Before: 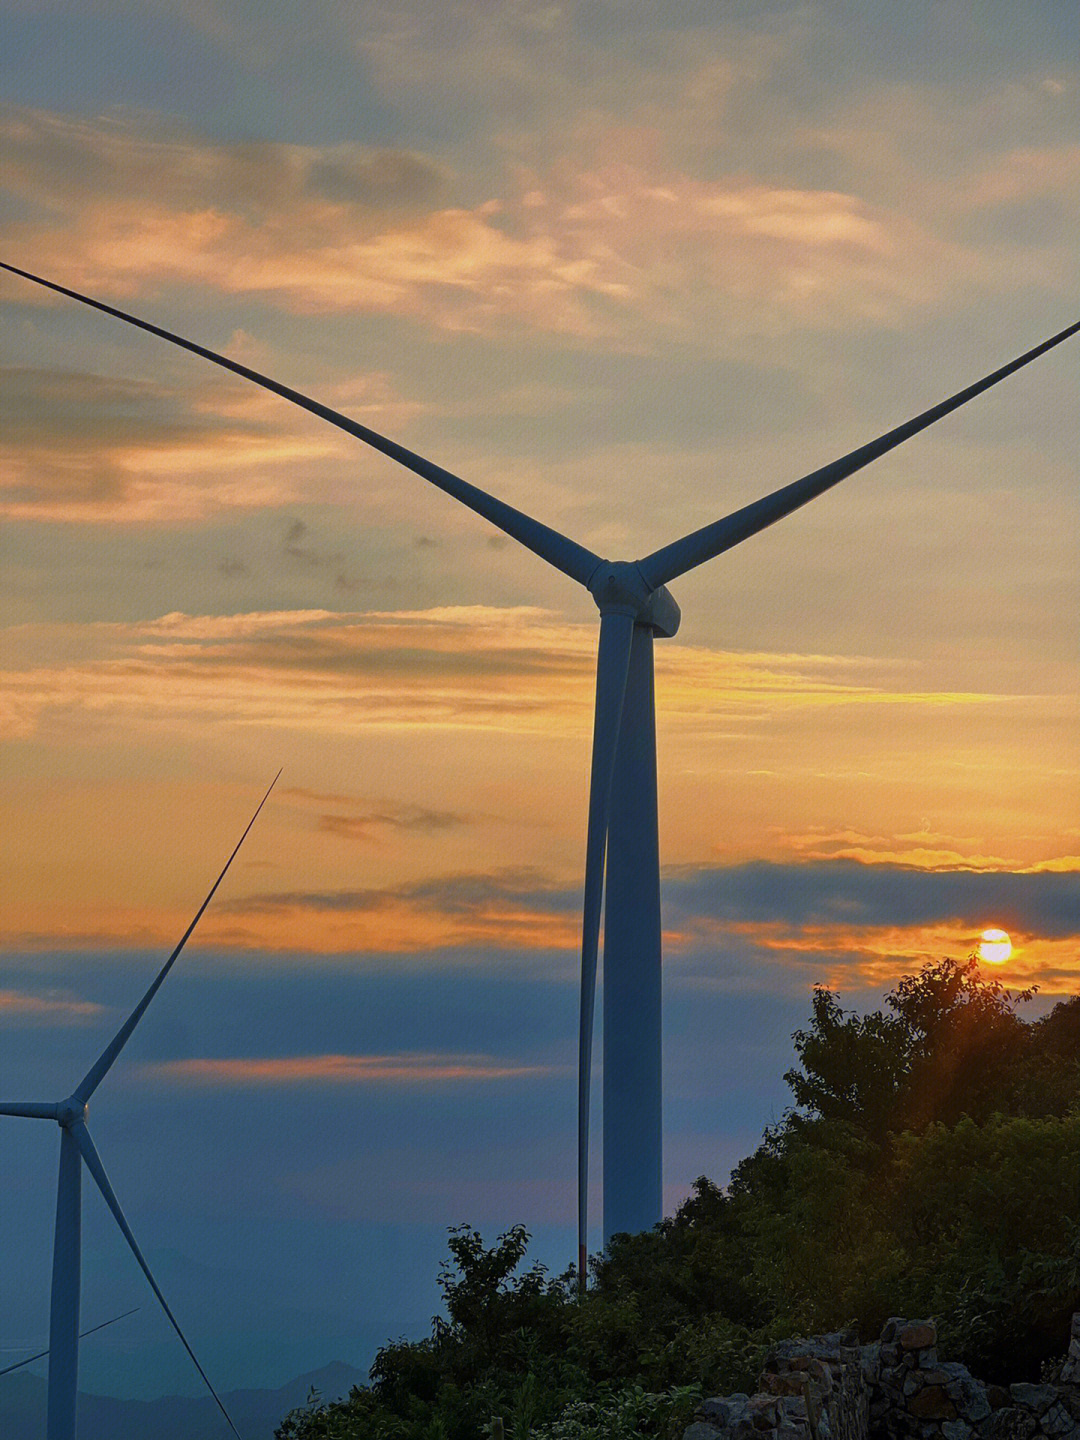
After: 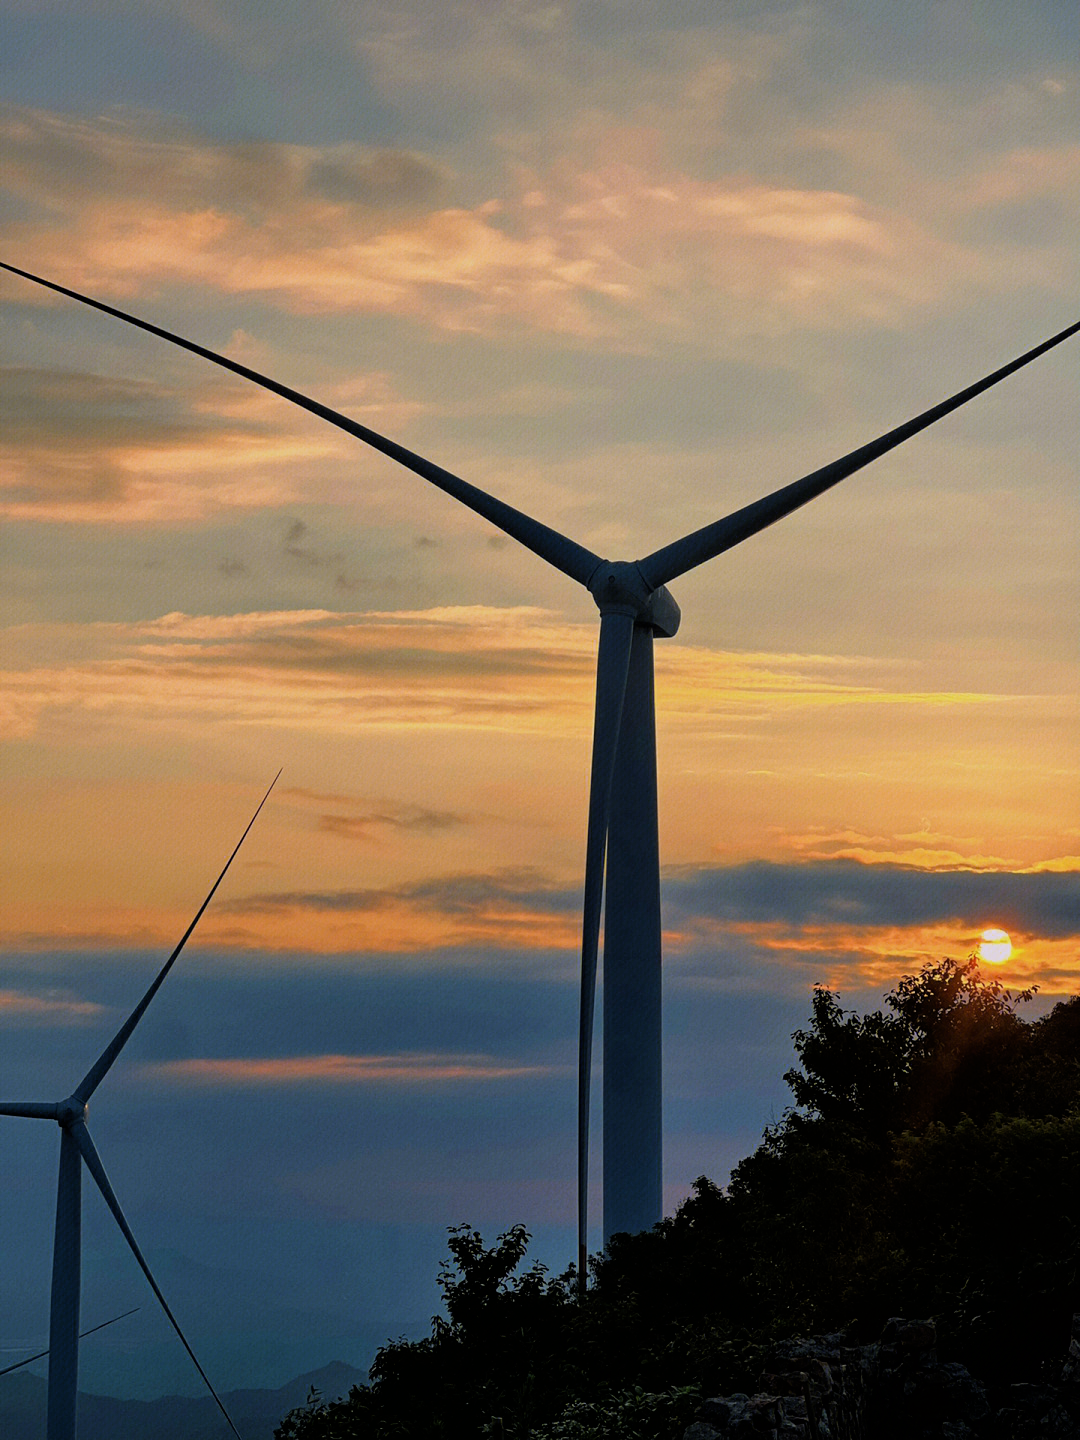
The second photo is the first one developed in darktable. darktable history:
filmic rgb: black relative exposure -5.02 EV, white relative exposure 3.2 EV, threshold 3.04 EV, hardness 3.47, contrast 1.185, highlights saturation mix -49.31%, enable highlight reconstruction true
